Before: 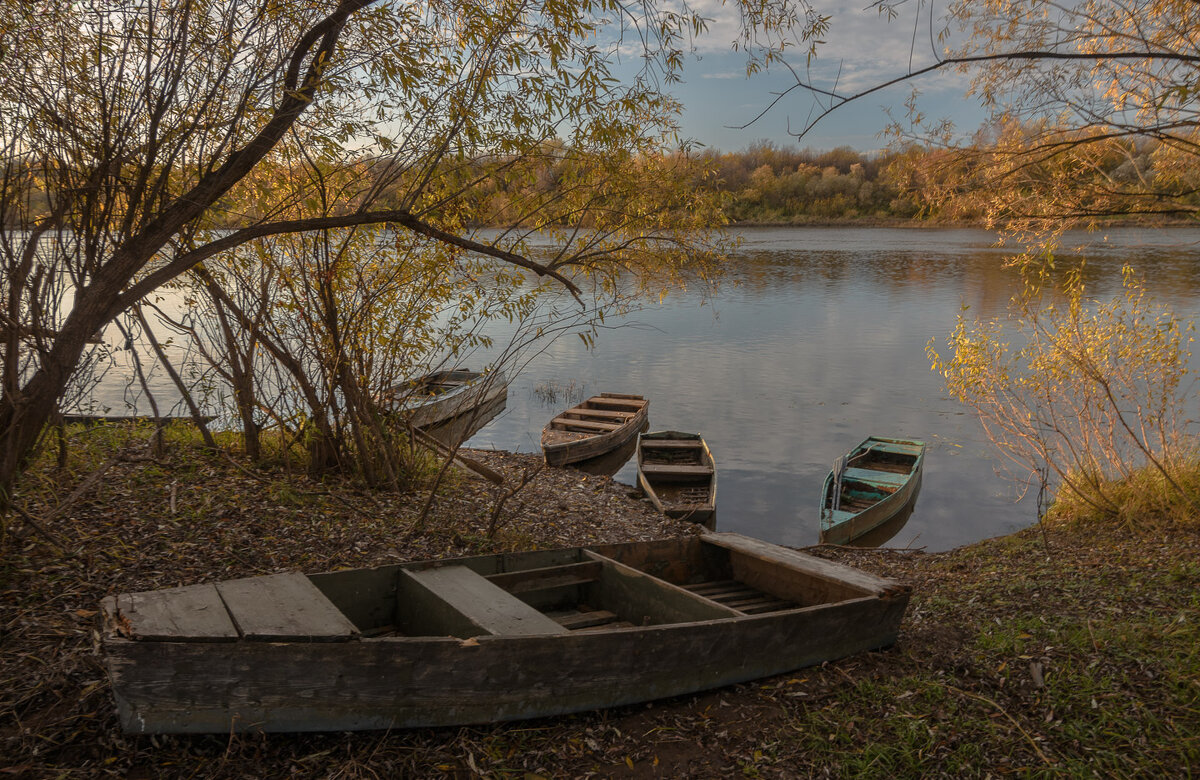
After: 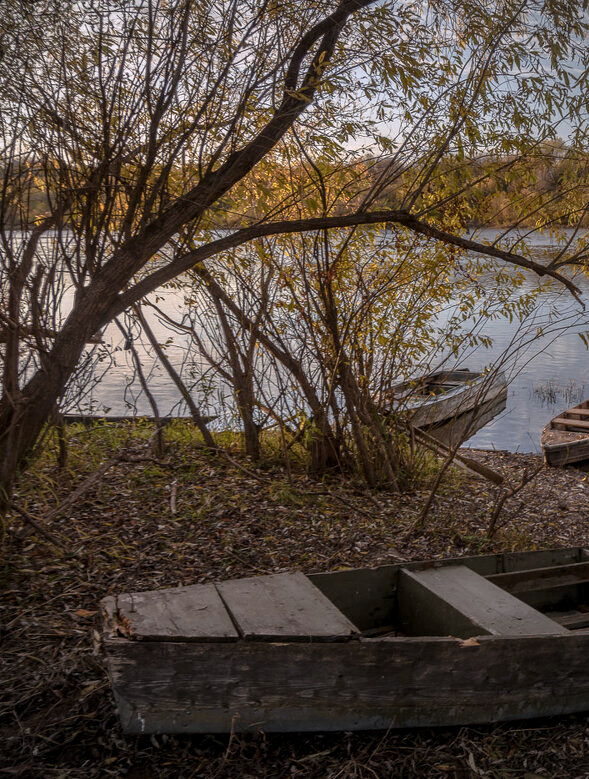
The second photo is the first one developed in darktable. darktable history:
local contrast: on, module defaults
vignetting: fall-off radius 45%, brightness -0.33
white balance: red 1.004, blue 1.096
crop and rotate: left 0%, top 0%, right 50.845%
